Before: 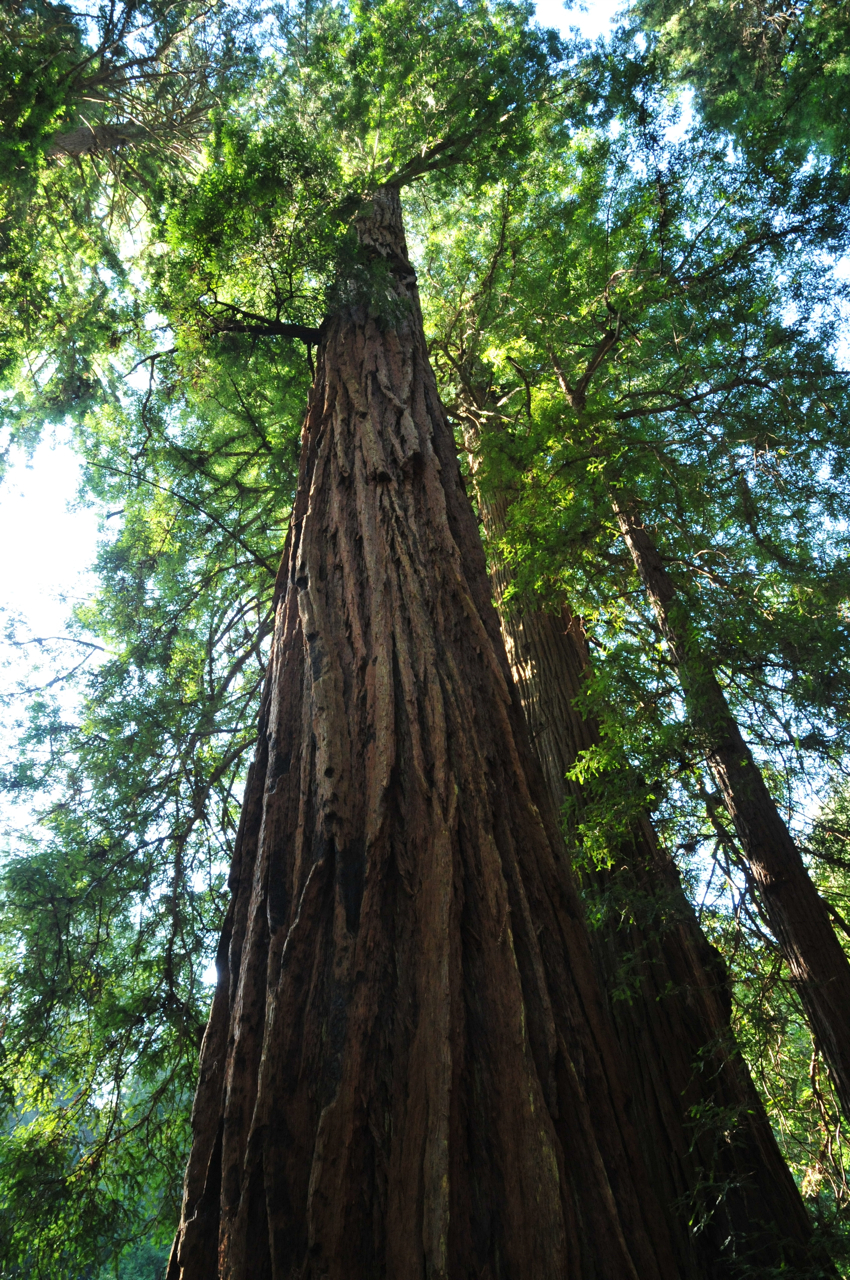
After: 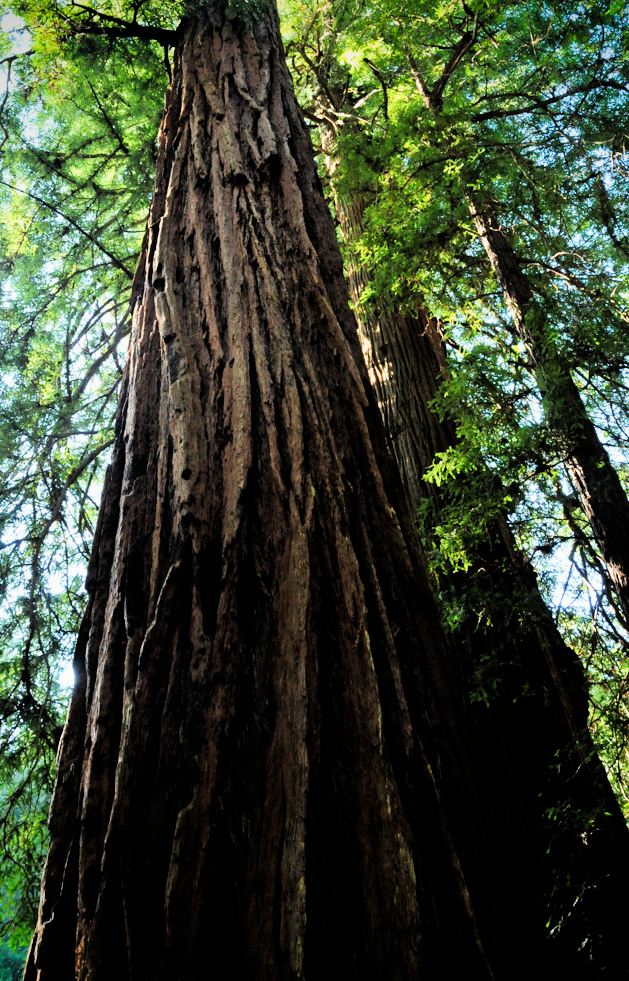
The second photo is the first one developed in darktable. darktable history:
exposure: black level correction 0, exposure 1 EV, compensate highlight preservation false
filmic rgb: black relative exposure -5.12 EV, white relative exposure 3.96 EV, threshold 2.96 EV, hardness 2.89, contrast 1.203, enable highlight reconstruction true
crop: left 16.872%, top 23.287%, right 9.077%
vignetting: saturation 0.37
